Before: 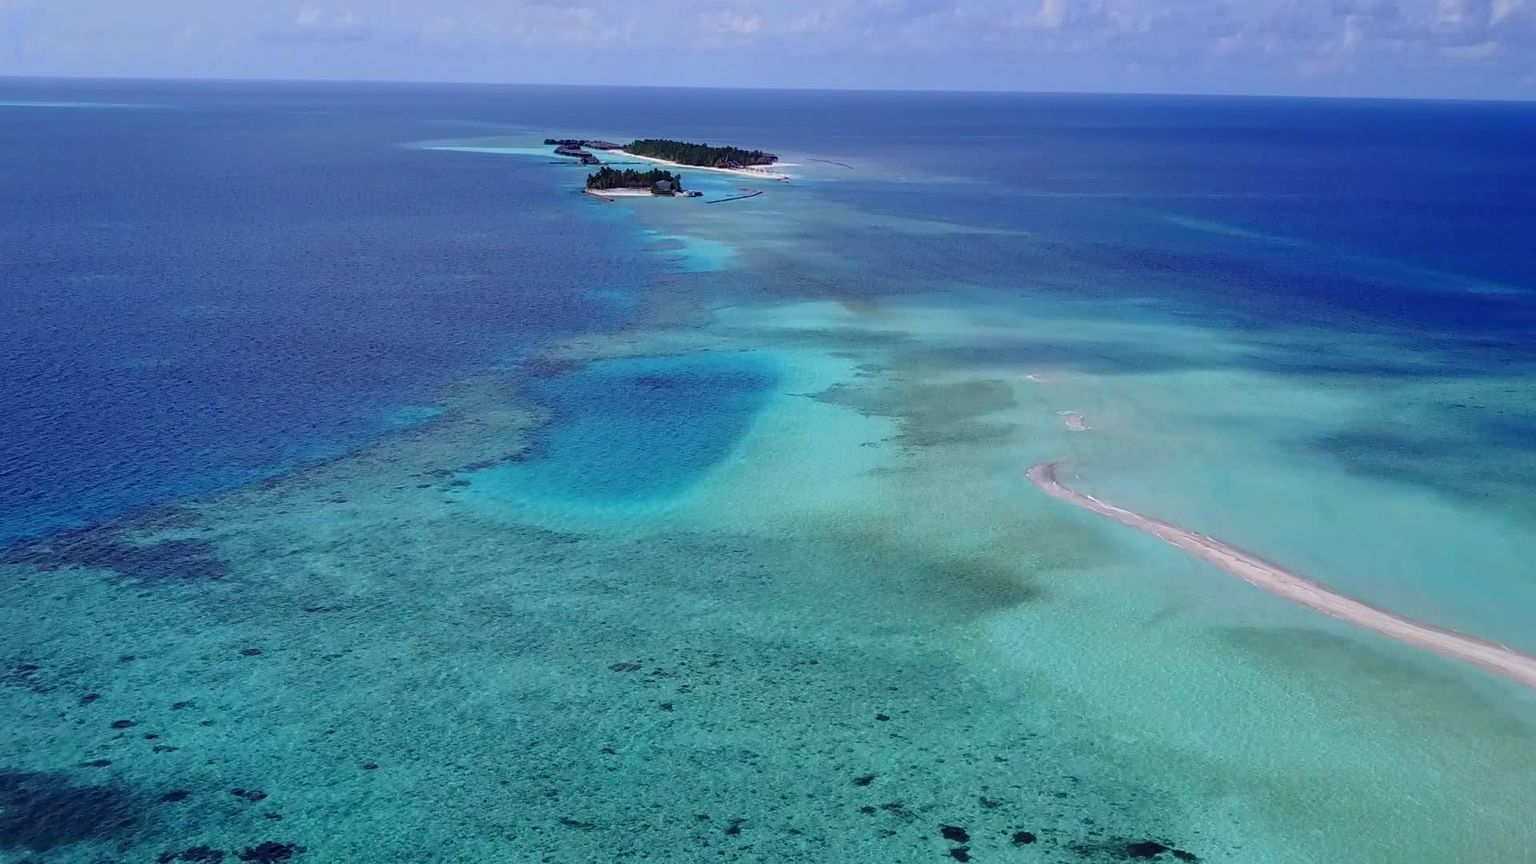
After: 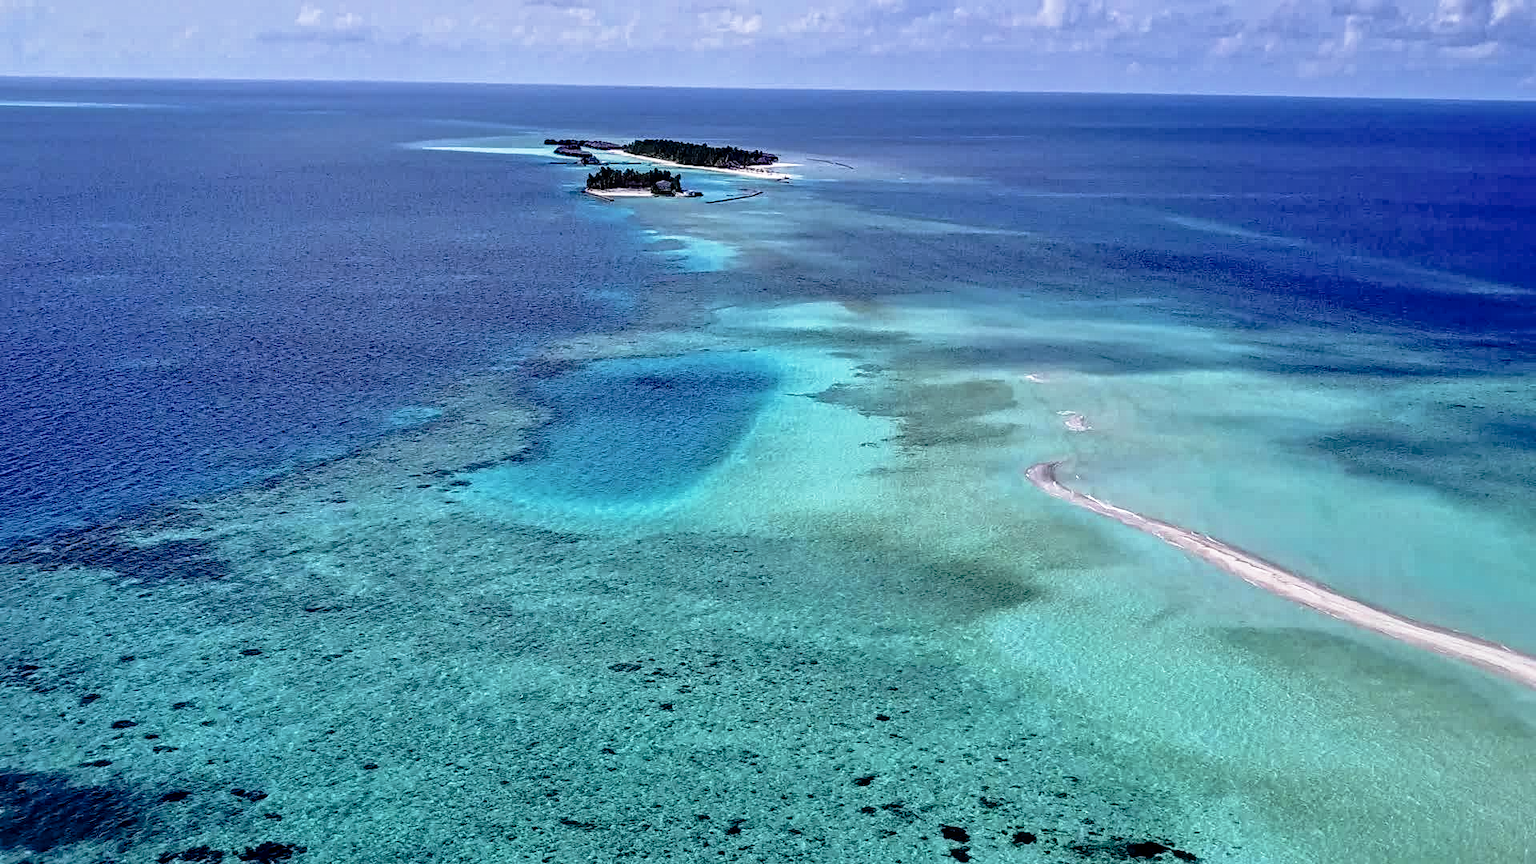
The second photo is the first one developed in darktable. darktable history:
contrast equalizer: octaves 7, y [[0.5, 0.542, 0.583, 0.625, 0.667, 0.708], [0.5 ×6], [0.5 ×6], [0 ×6], [0 ×6]]
tone curve: curves: ch0 [(0, 0.009) (0.105, 0.08) (0.195, 0.18) (0.283, 0.316) (0.384, 0.434) (0.485, 0.531) (0.638, 0.69) (0.81, 0.872) (1, 0.977)]; ch1 [(0, 0) (0.161, 0.092) (0.35, 0.33) (0.379, 0.401) (0.456, 0.469) (0.502, 0.5) (0.525, 0.518) (0.586, 0.617) (0.635, 0.655) (1, 1)]; ch2 [(0, 0) (0.371, 0.362) (0.437, 0.437) (0.48, 0.49) (0.53, 0.515) (0.56, 0.571) (0.622, 0.606) (1, 1)], preserve colors none
local contrast: on, module defaults
